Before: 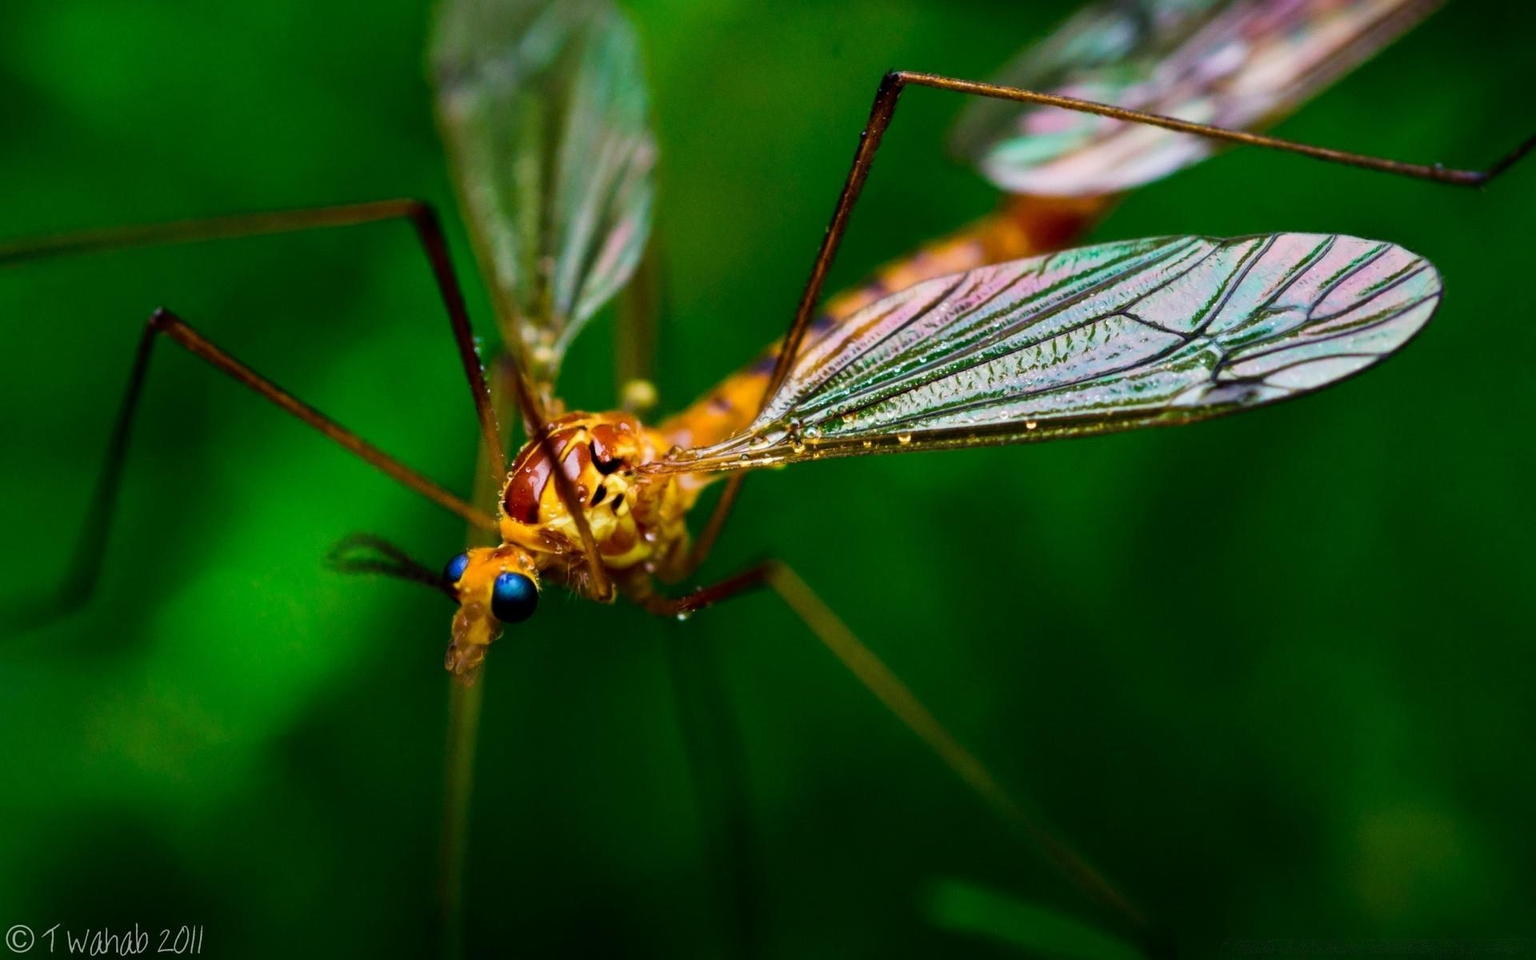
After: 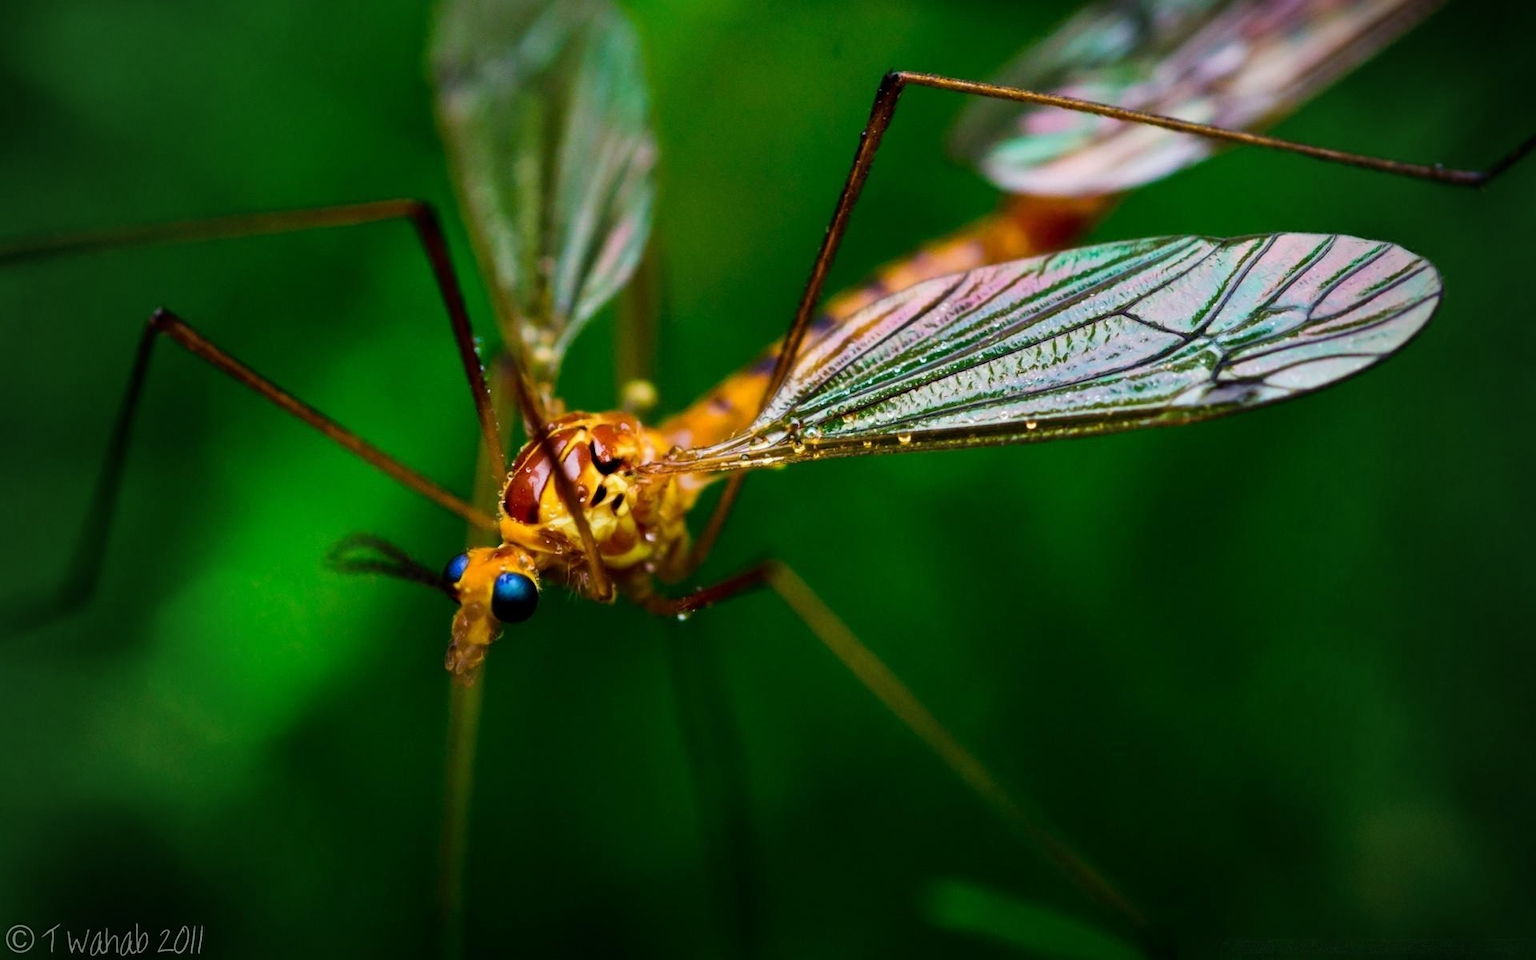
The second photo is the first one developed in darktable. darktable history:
vignetting: fall-off start 68.95%, fall-off radius 30.06%, brightness -0.429, saturation -0.203, width/height ratio 0.991, shape 0.838
